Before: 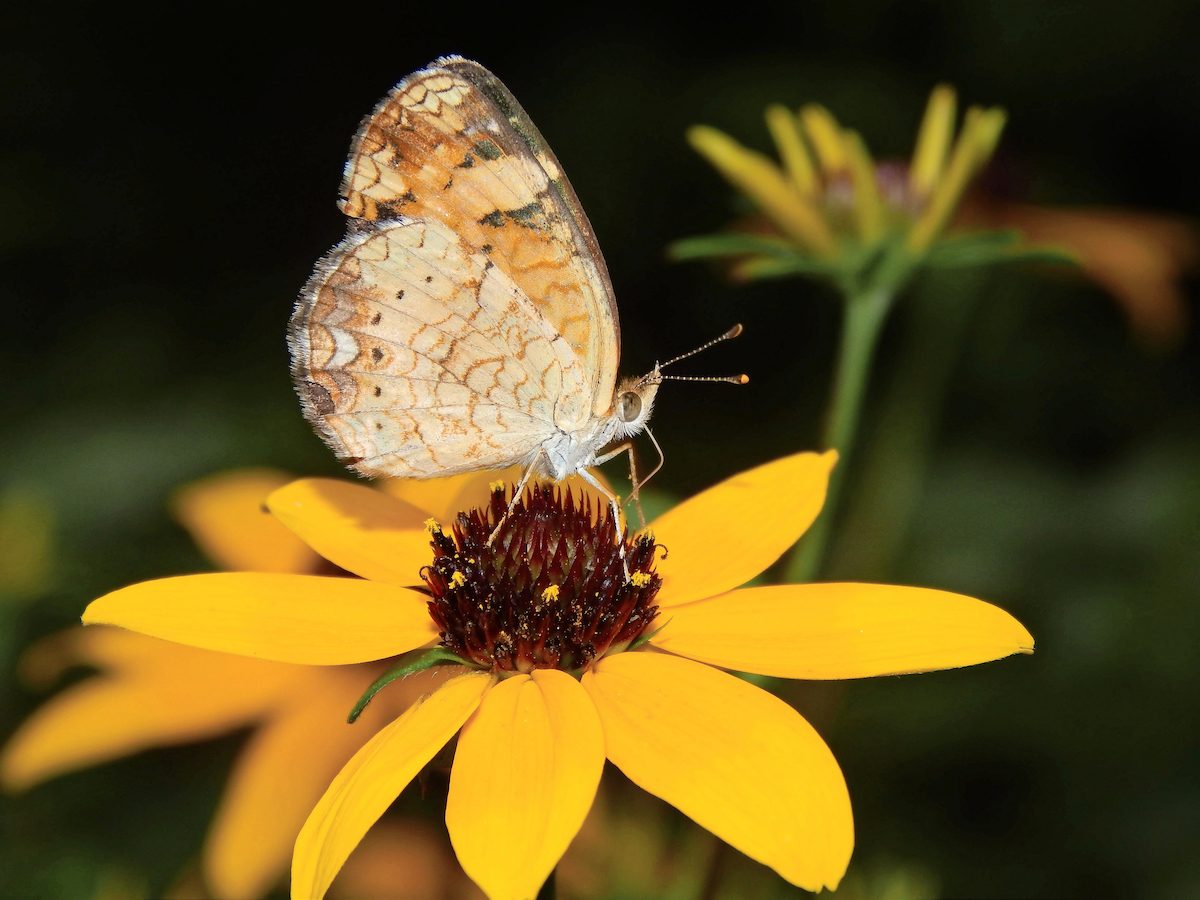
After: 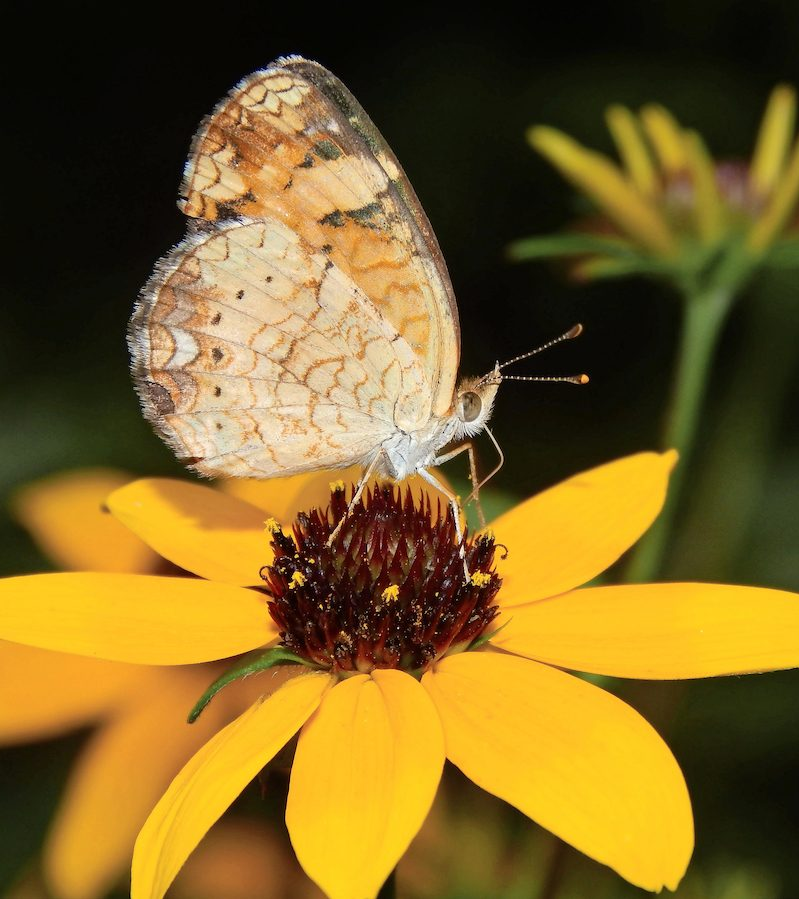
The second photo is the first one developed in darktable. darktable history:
crop and rotate: left 13.399%, right 19.948%
